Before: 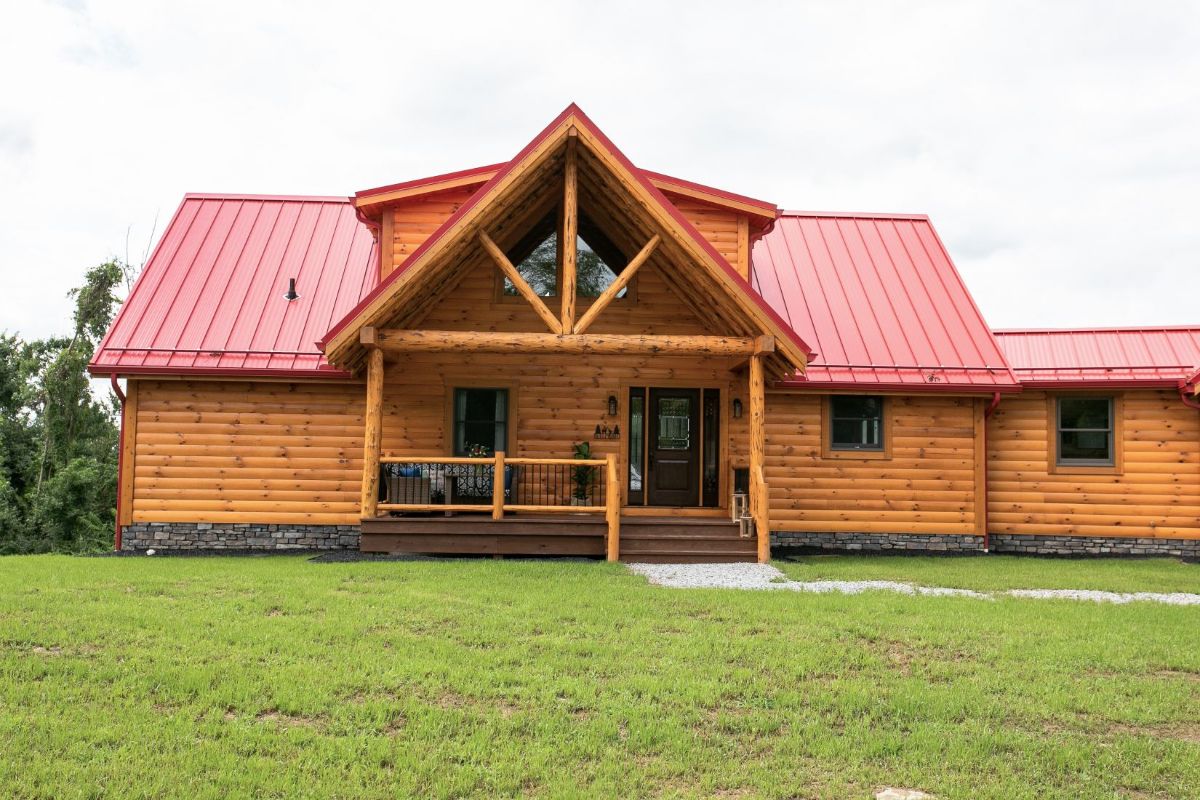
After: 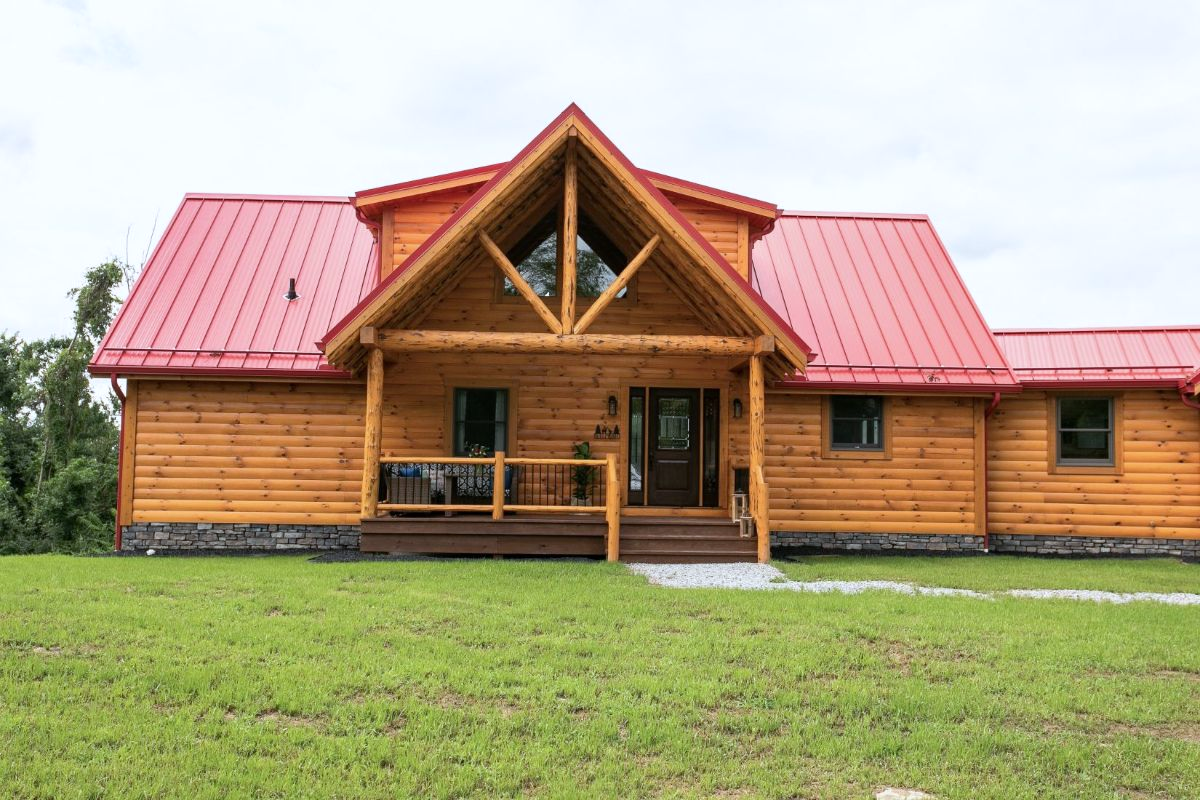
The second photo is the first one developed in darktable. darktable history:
tone equalizer: on, module defaults
white balance: red 0.976, blue 1.04
